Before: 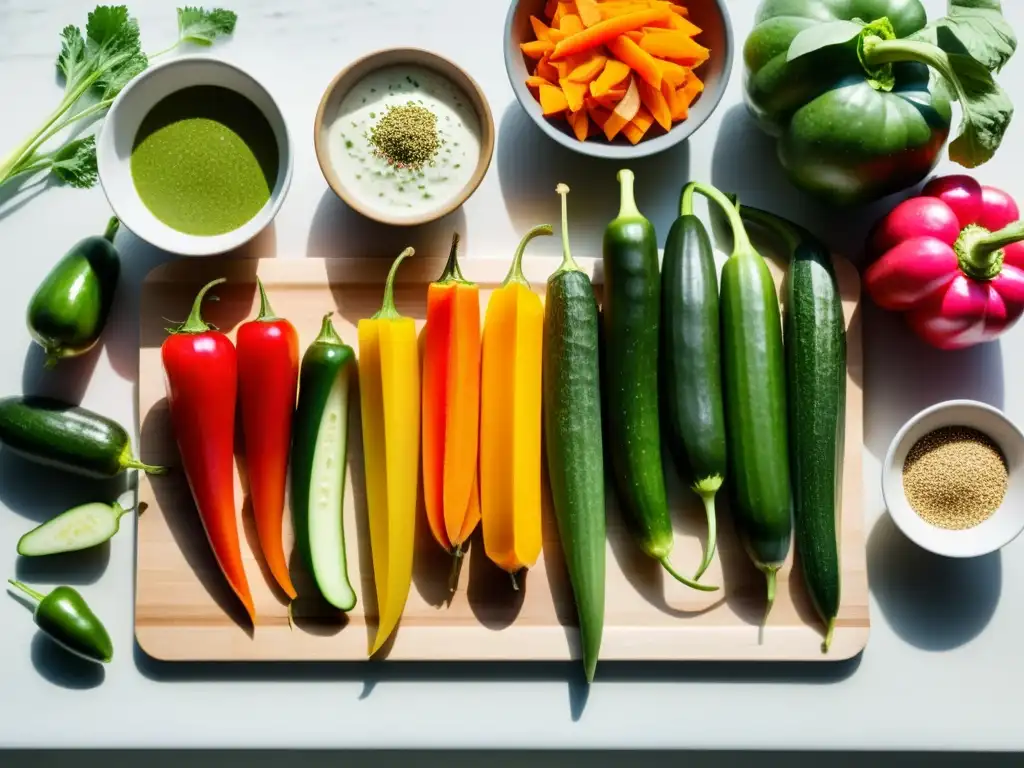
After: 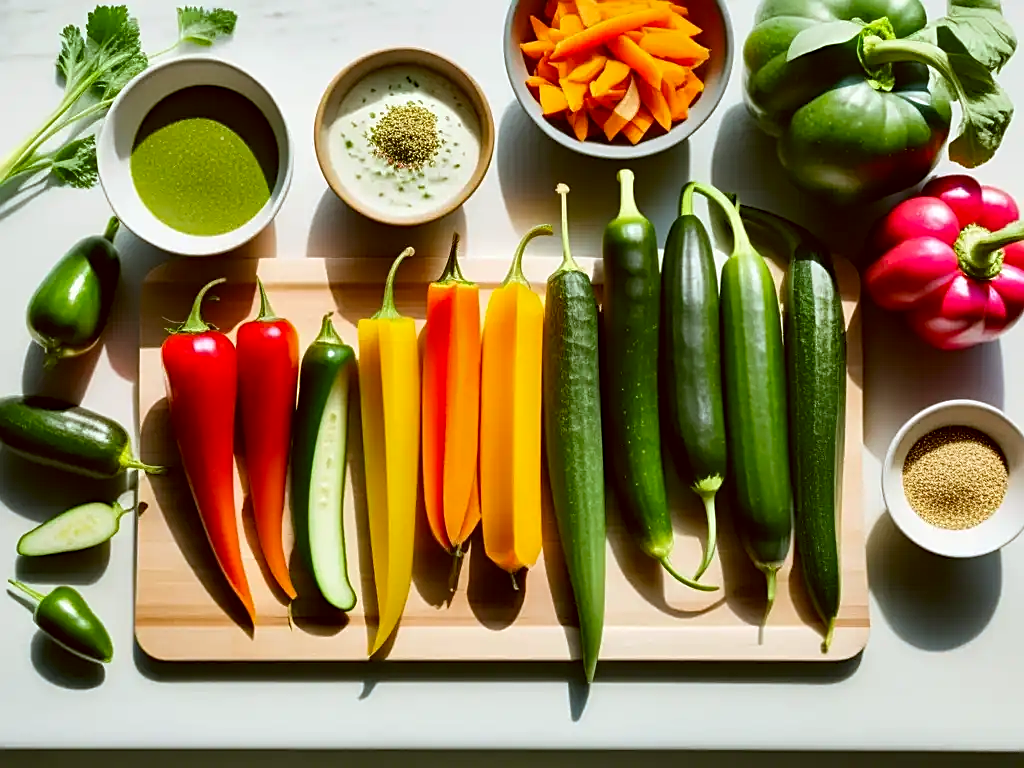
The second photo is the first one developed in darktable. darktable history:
color correction: highlights a* -0.411, highlights b* 0.16, shadows a* 4.42, shadows b* 20.35
sharpen: on, module defaults
haze removal: compatibility mode true, adaptive false
